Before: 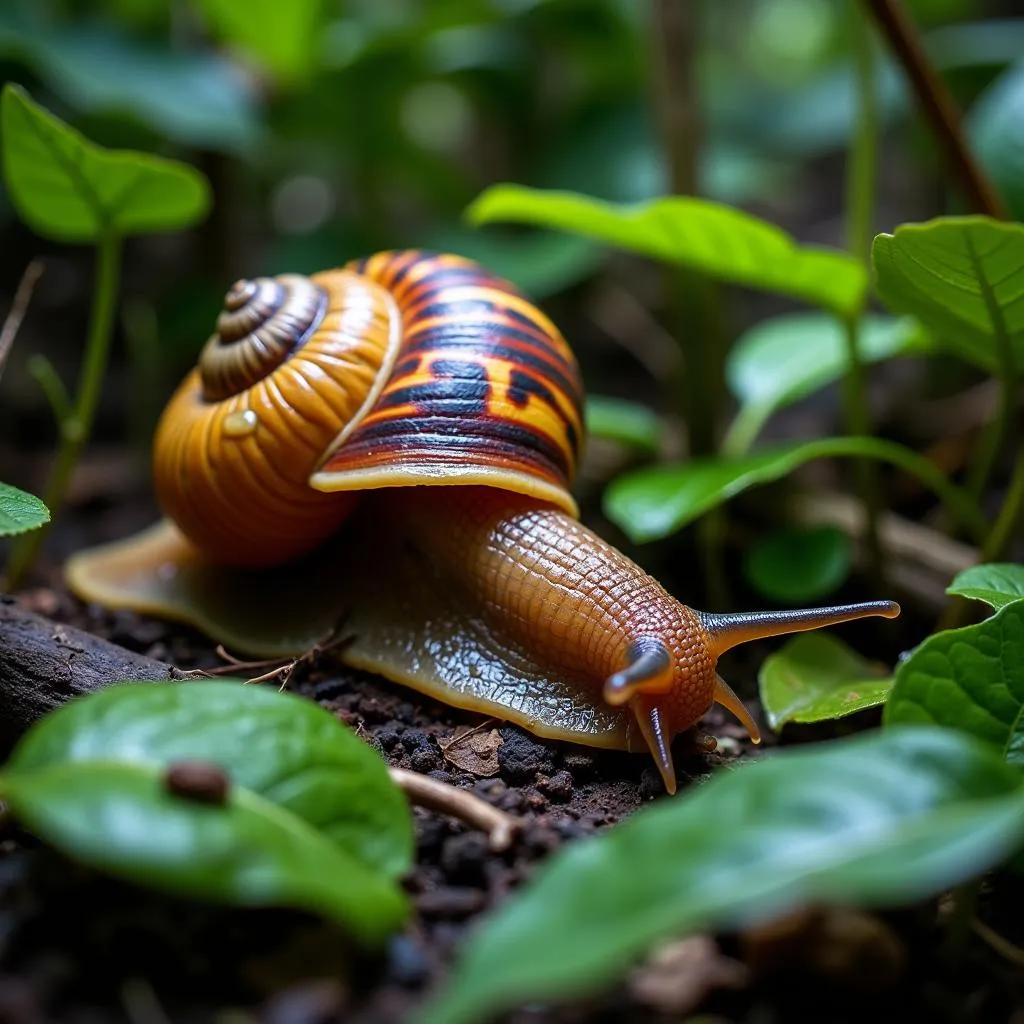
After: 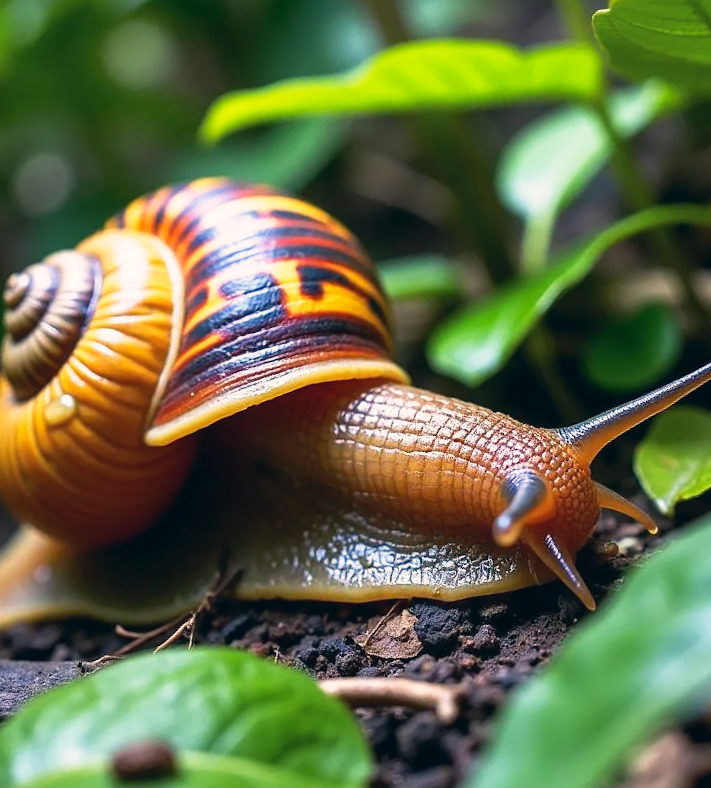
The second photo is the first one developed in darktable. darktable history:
tone curve: curves: ch0 [(0, 0.024) (0.119, 0.146) (0.474, 0.485) (0.718, 0.739) (0.817, 0.839) (1, 0.998)]; ch1 [(0, 0) (0.377, 0.416) (0.439, 0.451) (0.477, 0.485) (0.501, 0.503) (0.538, 0.544) (0.58, 0.613) (0.664, 0.7) (0.783, 0.804) (1, 1)]; ch2 [(0, 0) (0.38, 0.405) (0.463, 0.456) (0.498, 0.497) (0.524, 0.535) (0.578, 0.576) (0.648, 0.665) (1, 1)], preserve colors none
crop and rotate: angle 20.11°, left 6.719%, right 4.157%, bottom 1.159%
color correction: highlights a* 5.39, highlights b* 5.3, shadows a* -4.3, shadows b* -5.04
base curve: curves: ch0 [(0, 0) (0.579, 0.807) (1, 1)], preserve colors none
